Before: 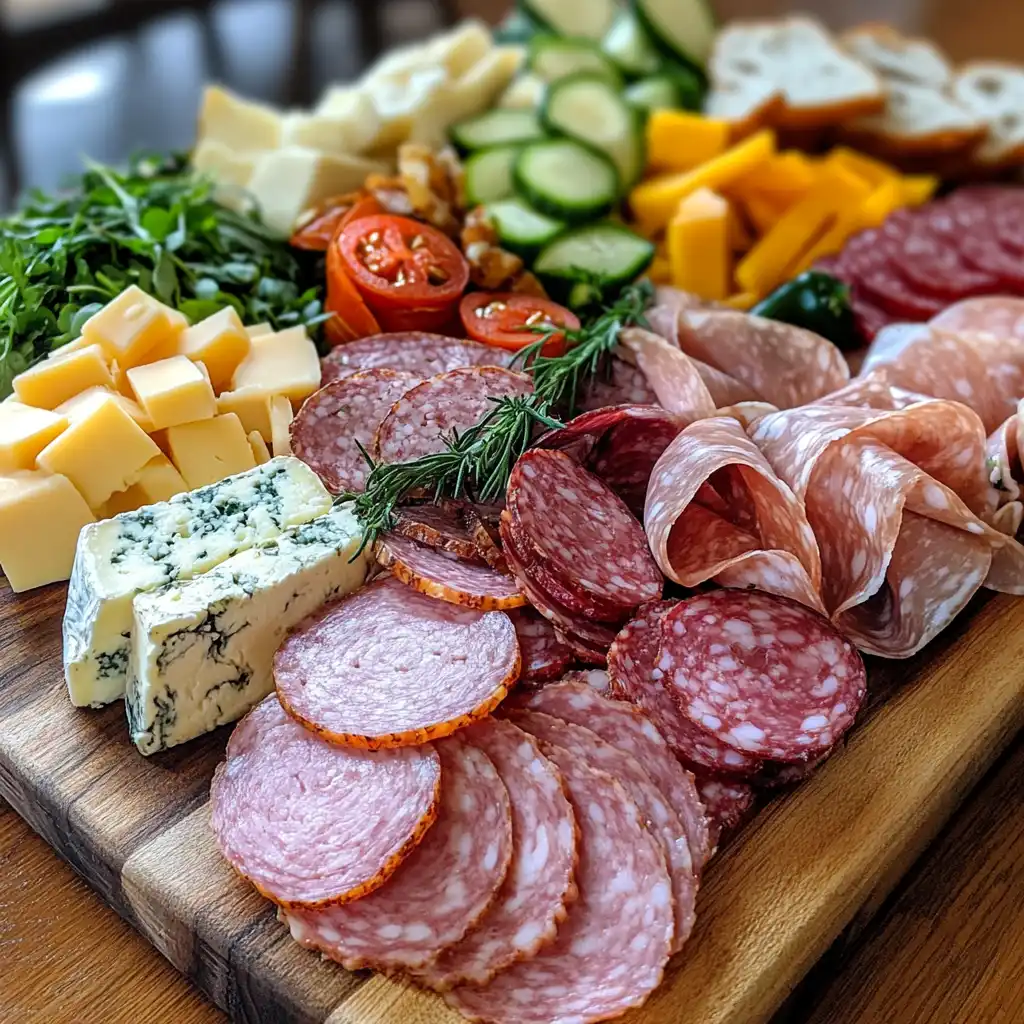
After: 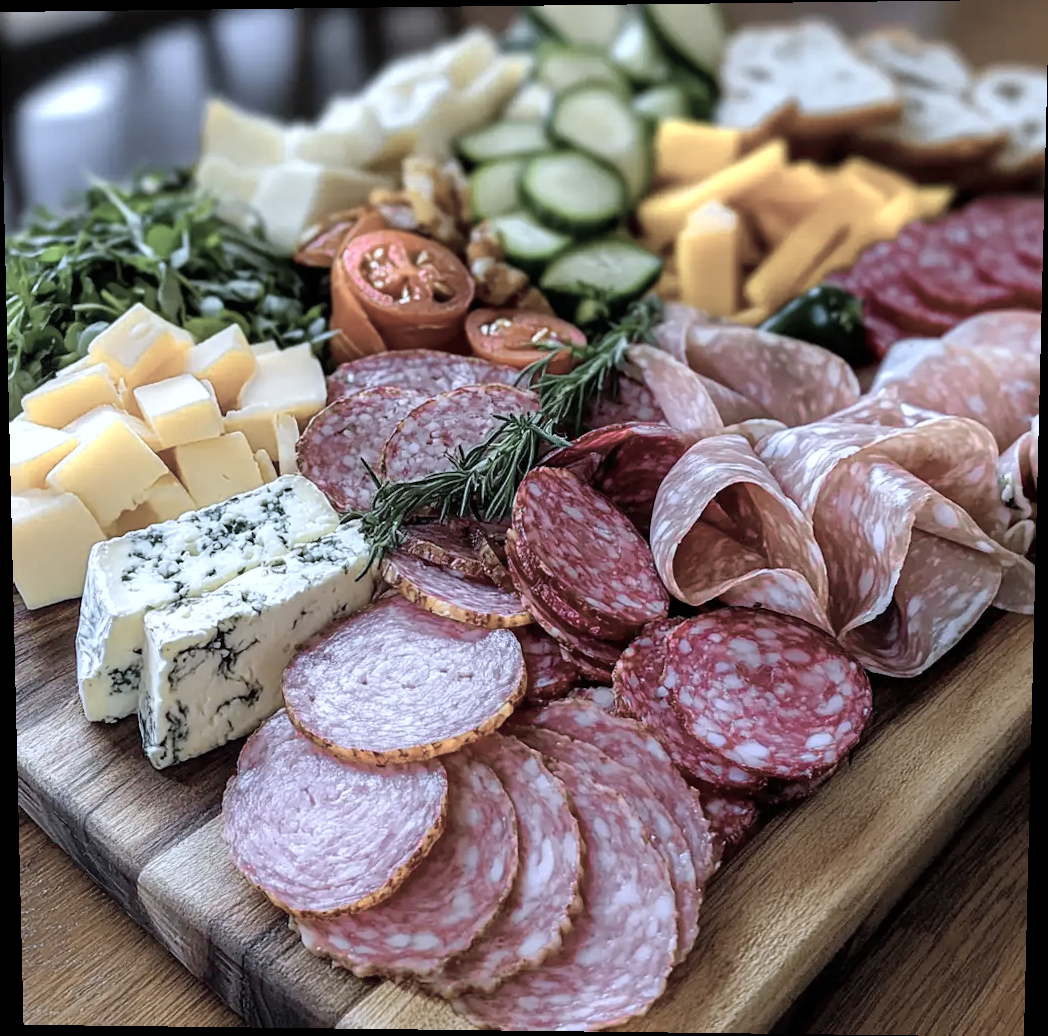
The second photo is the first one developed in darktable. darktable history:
rotate and perspective: lens shift (vertical) 0.048, lens shift (horizontal) -0.024, automatic cropping off
color zones: curves: ch0 [(0, 0.6) (0.129, 0.585) (0.193, 0.596) (0.429, 0.5) (0.571, 0.5) (0.714, 0.5) (0.857, 0.5) (1, 0.6)]; ch1 [(0, 0.453) (0.112, 0.245) (0.213, 0.252) (0.429, 0.233) (0.571, 0.231) (0.683, 0.242) (0.857, 0.296) (1, 0.453)]
white balance: red 0.948, green 1.02, blue 1.176
